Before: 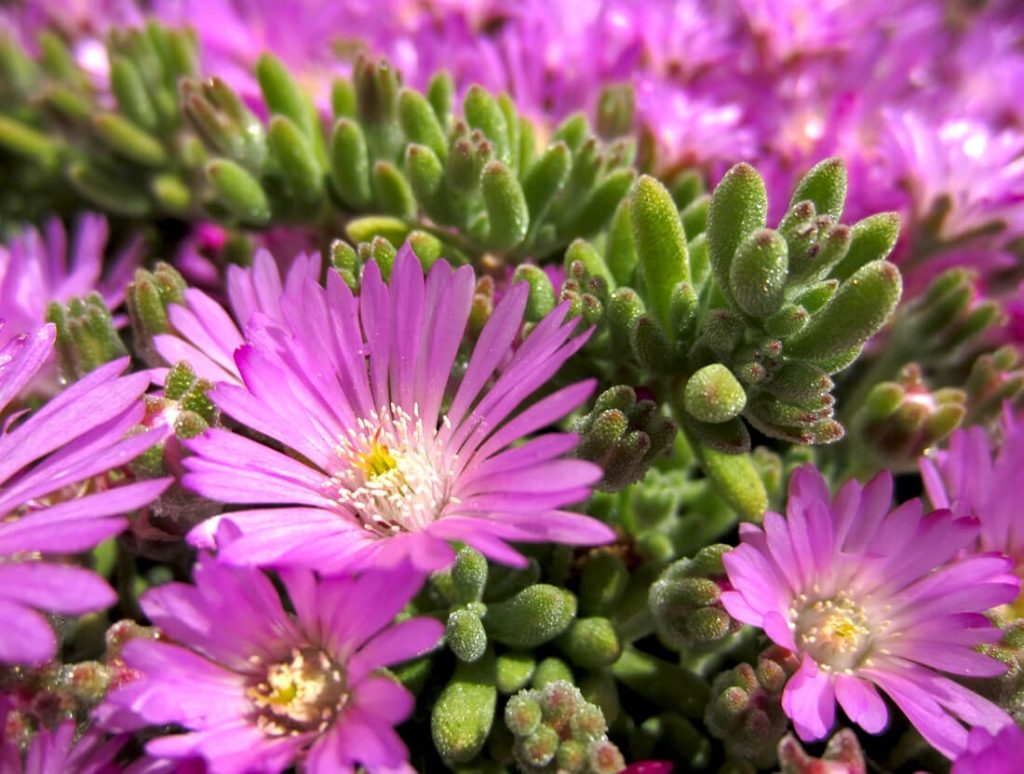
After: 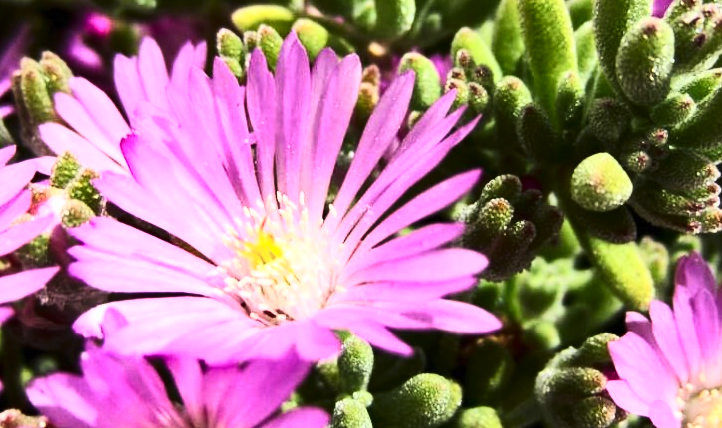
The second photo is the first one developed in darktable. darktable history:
crop: left 11.138%, top 27.383%, right 18.283%, bottom 17.204%
contrast brightness saturation: contrast 0.609, brightness 0.33, saturation 0.145
tone curve: curves: ch0 [(0, 0) (0.003, 0.002) (0.011, 0.009) (0.025, 0.019) (0.044, 0.031) (0.069, 0.044) (0.1, 0.061) (0.136, 0.087) (0.177, 0.127) (0.224, 0.172) (0.277, 0.226) (0.335, 0.295) (0.399, 0.367) (0.468, 0.445) (0.543, 0.536) (0.623, 0.626) (0.709, 0.717) (0.801, 0.806) (0.898, 0.889) (1, 1)], color space Lab, linked channels, preserve colors none
